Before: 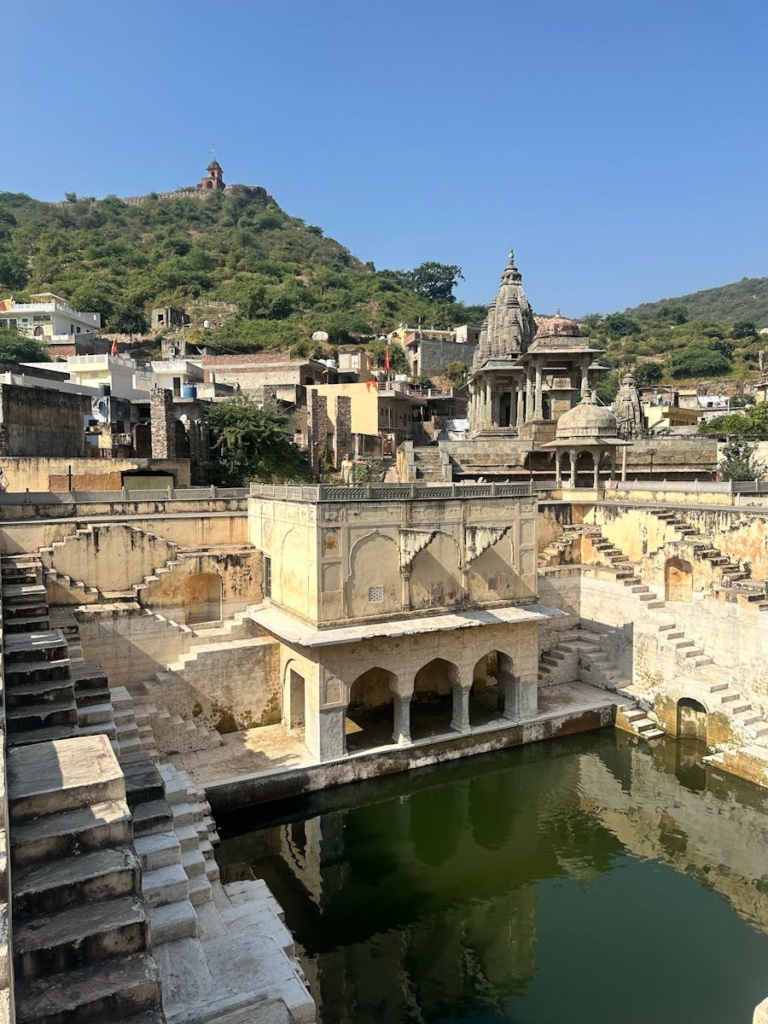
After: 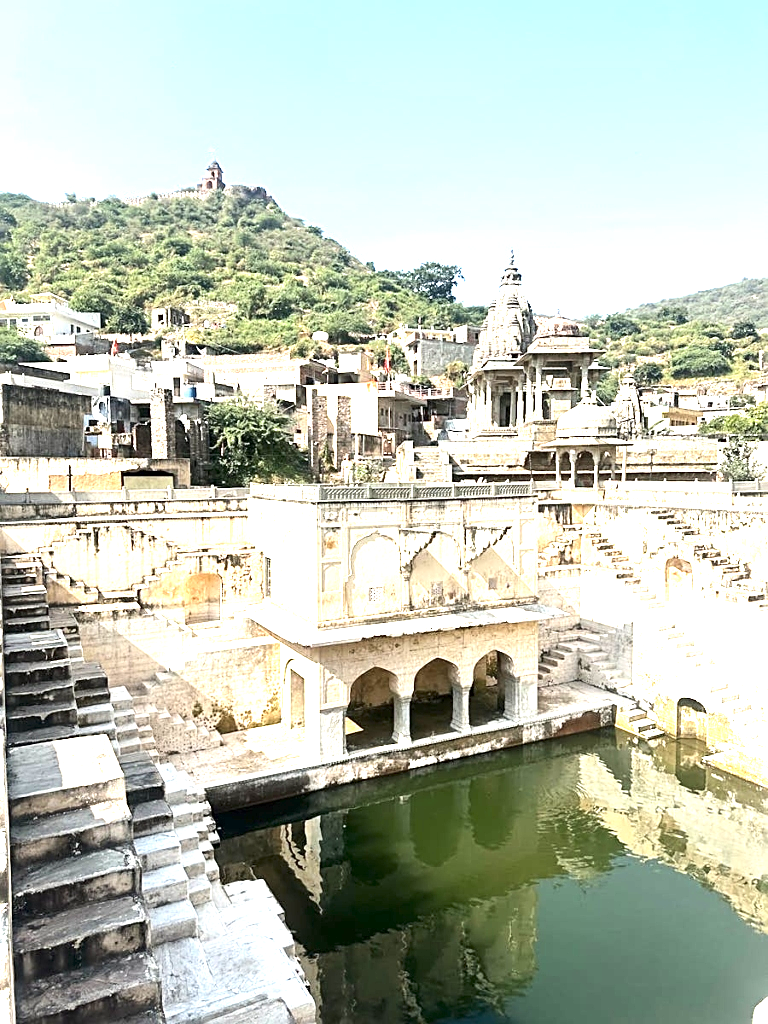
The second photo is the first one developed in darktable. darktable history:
contrast brightness saturation: contrast 0.108, saturation -0.168
sharpen: on, module defaults
exposure: exposure 2.016 EV, compensate highlight preservation false
